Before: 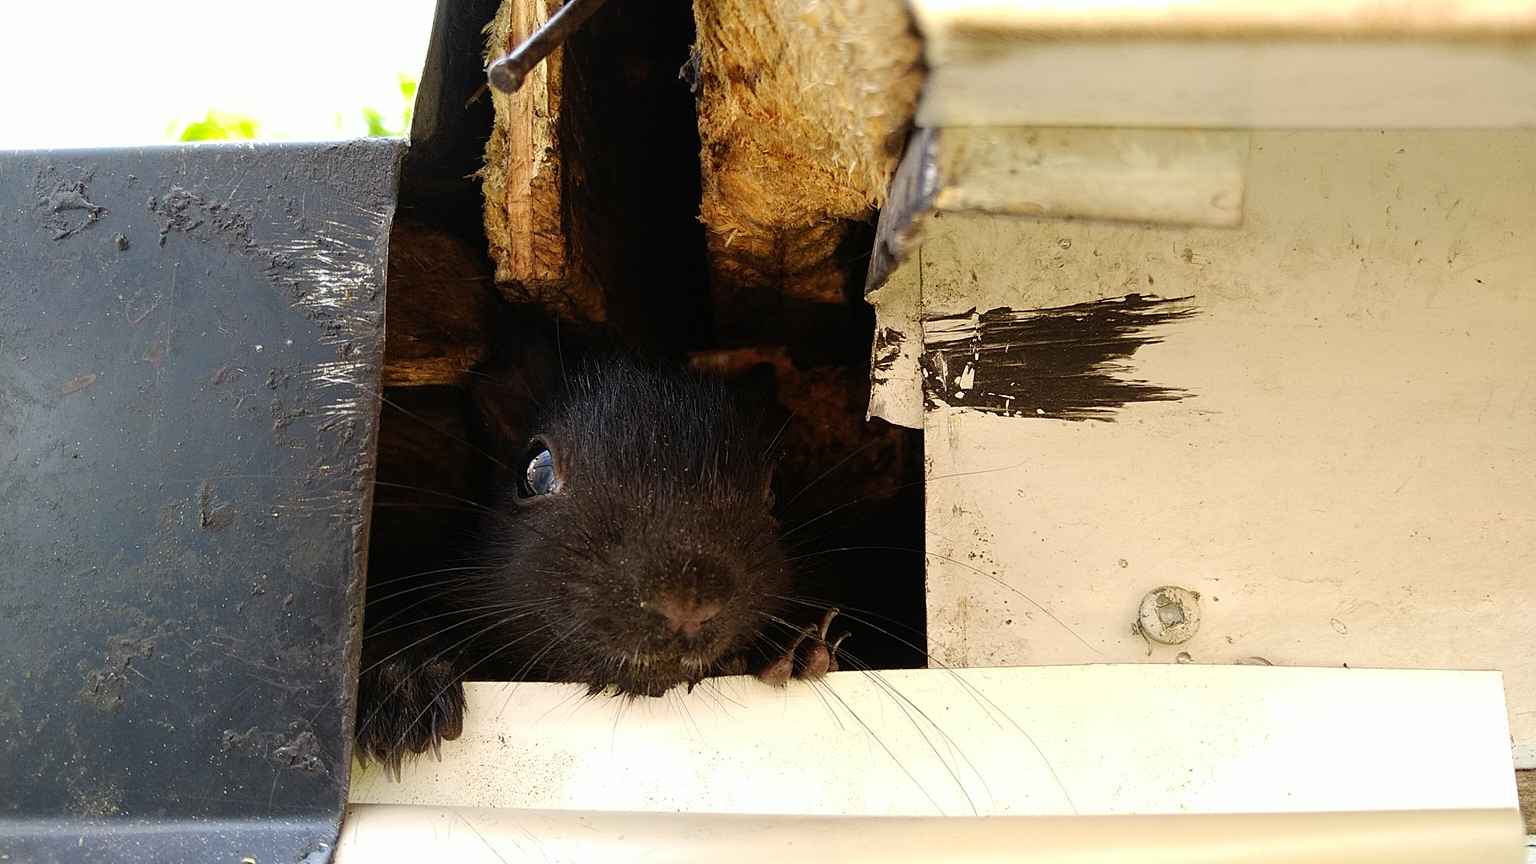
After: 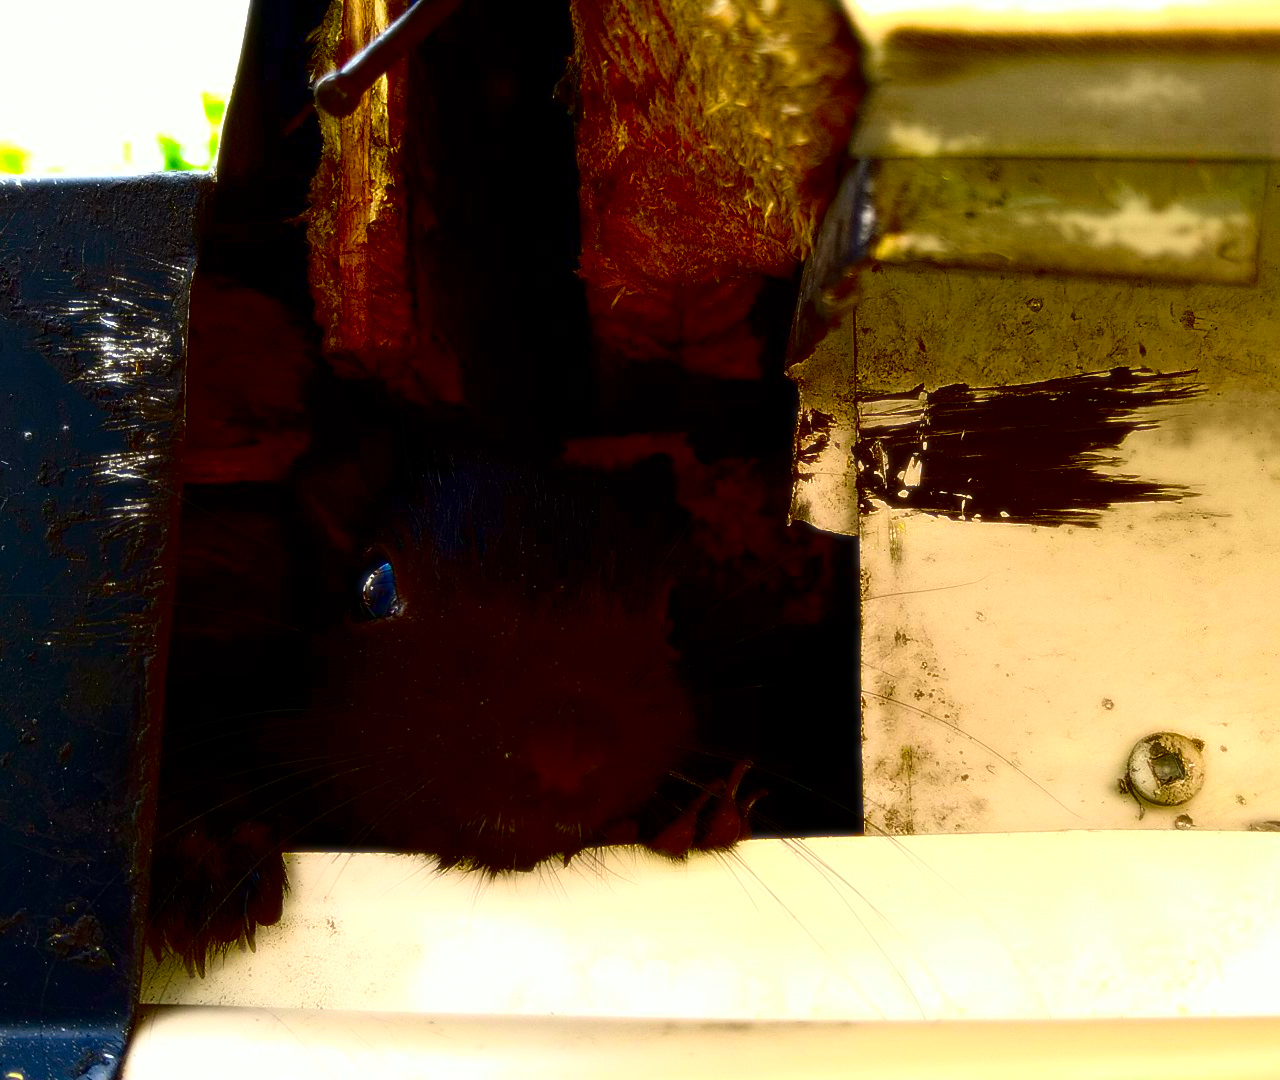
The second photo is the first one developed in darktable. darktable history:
bloom: size 0%, threshold 54.82%, strength 8.31%
crop and rotate: left 15.446%, right 17.836%
contrast brightness saturation: brightness -1, saturation 1
